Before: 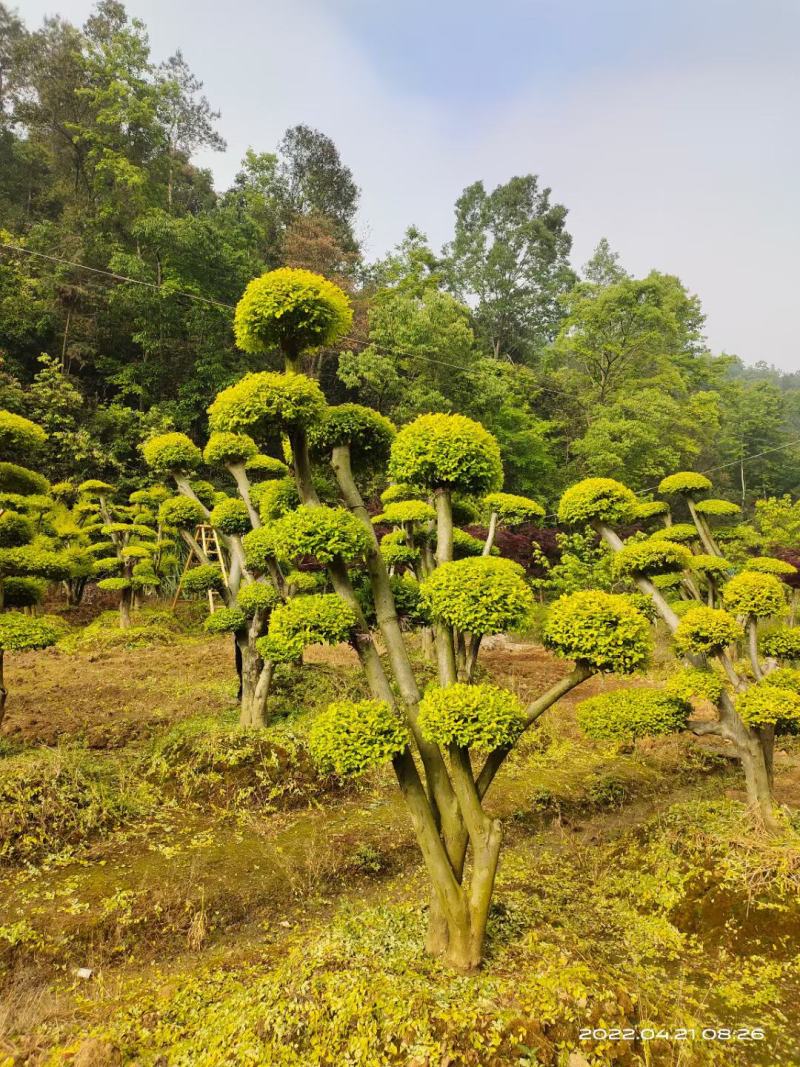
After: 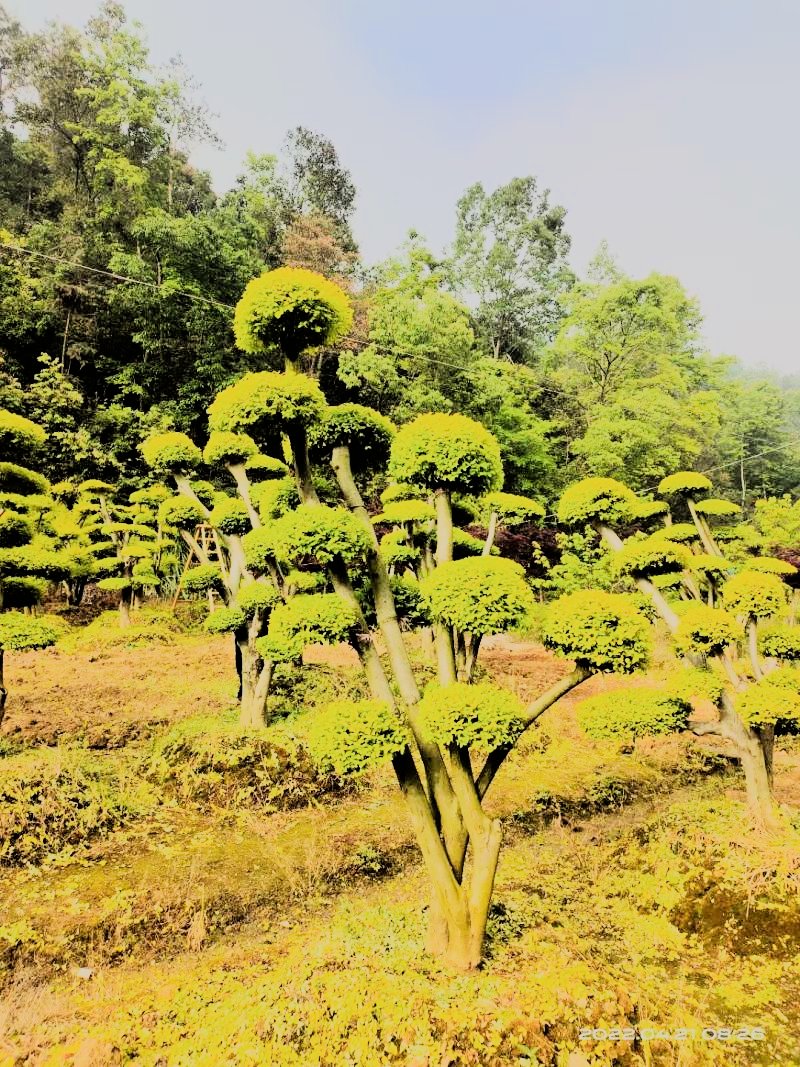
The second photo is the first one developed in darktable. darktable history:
filmic rgb: black relative exposure -7.65 EV, white relative exposure 4.56 EV, hardness 3.61
rgb curve: curves: ch0 [(0, 0) (0.21, 0.15) (0.24, 0.21) (0.5, 0.75) (0.75, 0.96) (0.89, 0.99) (1, 1)]; ch1 [(0, 0.02) (0.21, 0.13) (0.25, 0.2) (0.5, 0.67) (0.75, 0.9) (0.89, 0.97) (1, 1)]; ch2 [(0, 0.02) (0.21, 0.13) (0.25, 0.2) (0.5, 0.67) (0.75, 0.9) (0.89, 0.97) (1, 1)], compensate middle gray true
